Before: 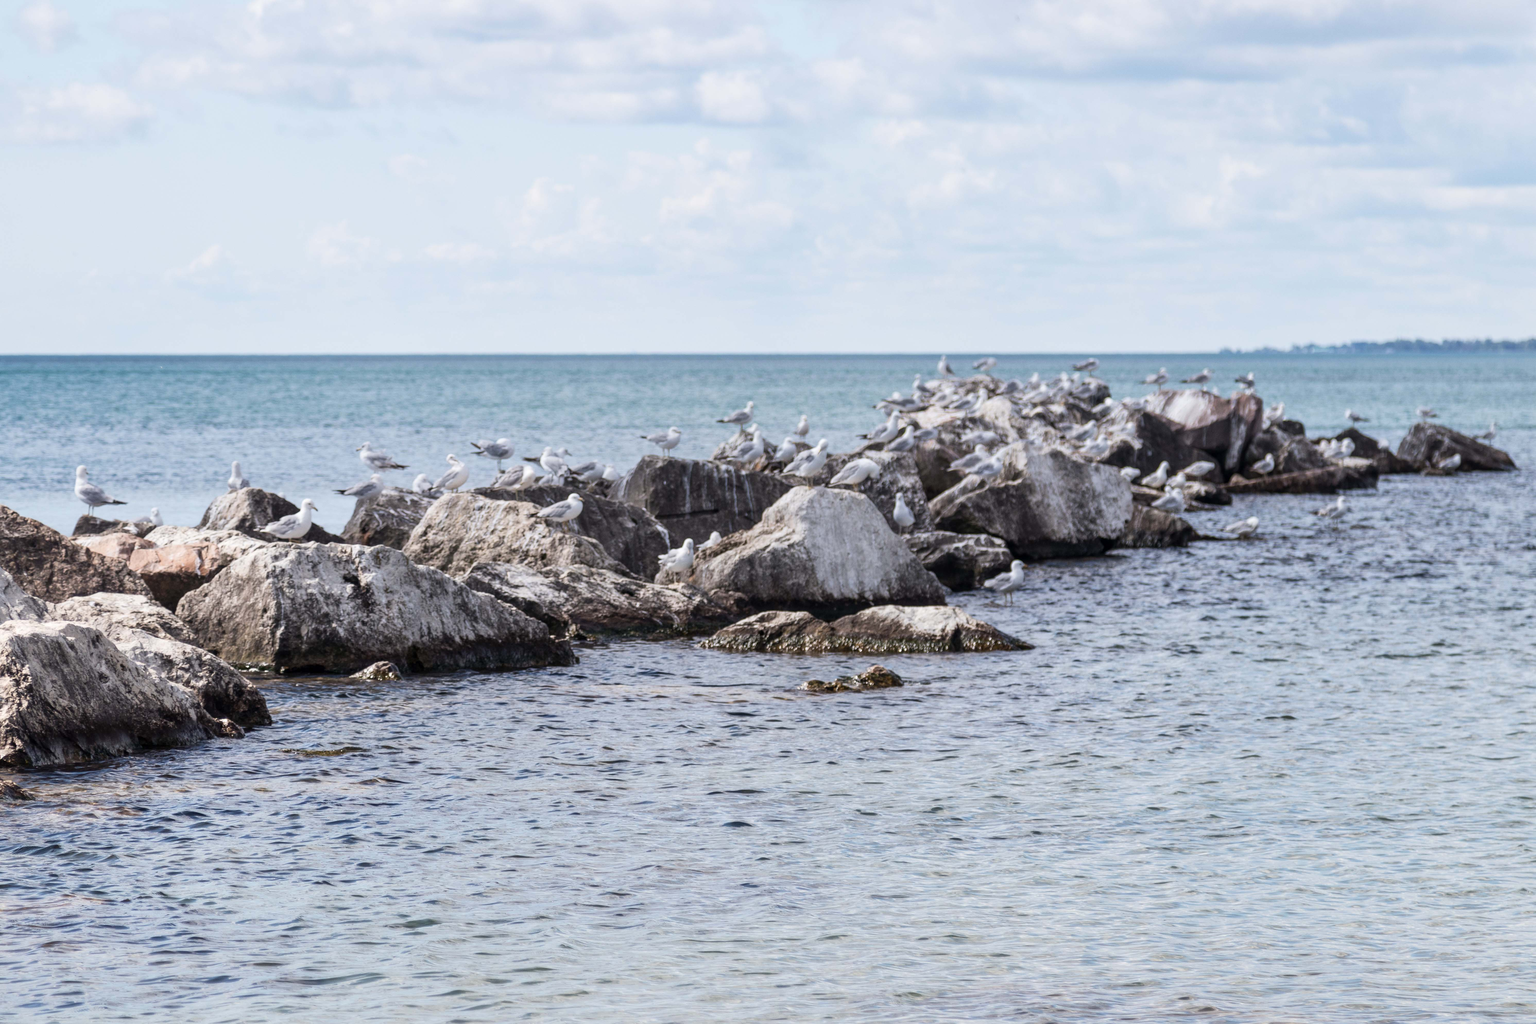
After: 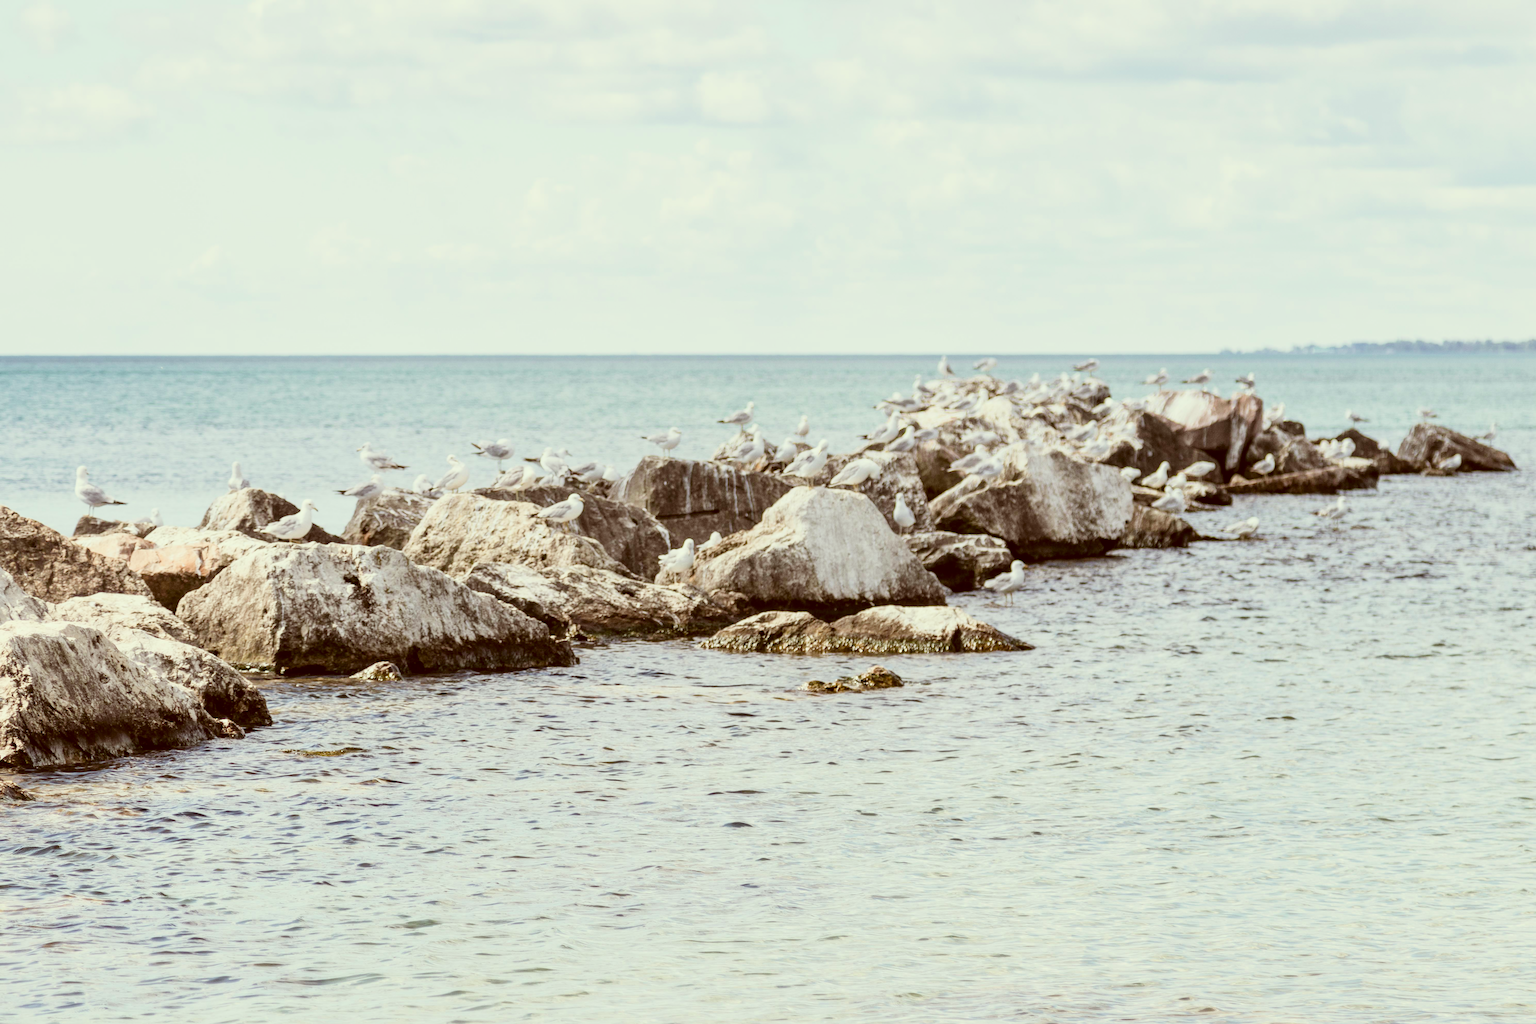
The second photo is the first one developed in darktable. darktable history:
filmic rgb: black relative exposure -8.39 EV, white relative exposure 4.66 EV, threshold 3.02 EV, hardness 3.82, enable highlight reconstruction true
color correction: highlights a* -6.19, highlights b* 9.47, shadows a* 10.55, shadows b* 23.27
exposure: black level correction 0, exposure 1.199 EV, compensate highlight preservation false
contrast brightness saturation: contrast 0.073
